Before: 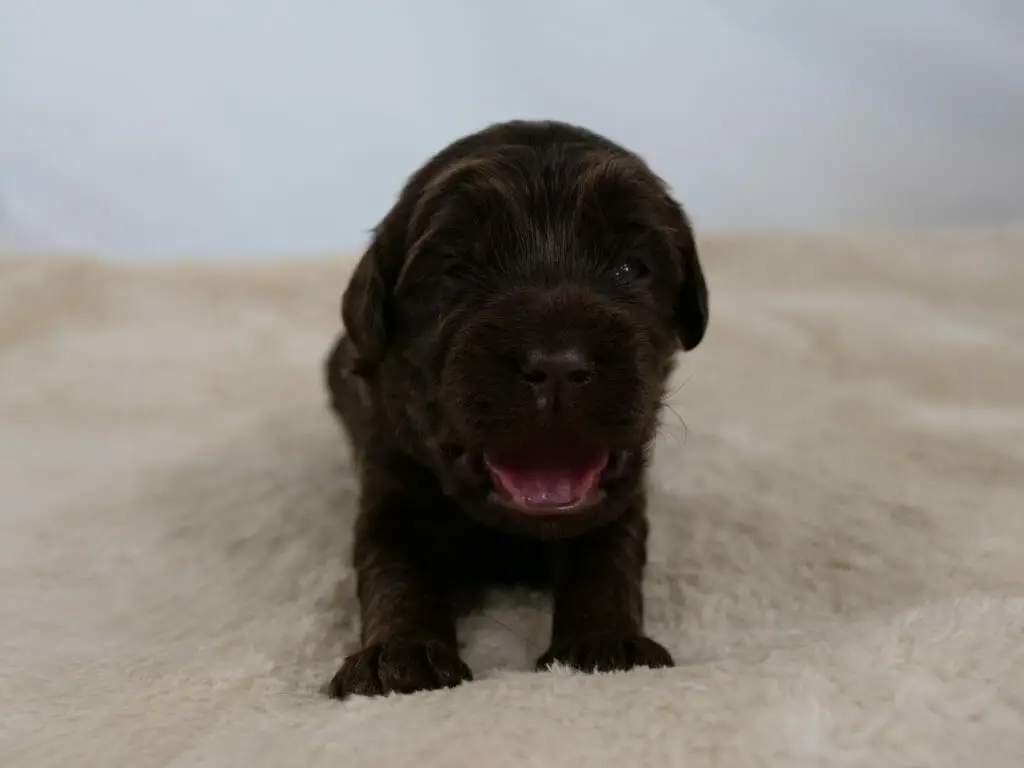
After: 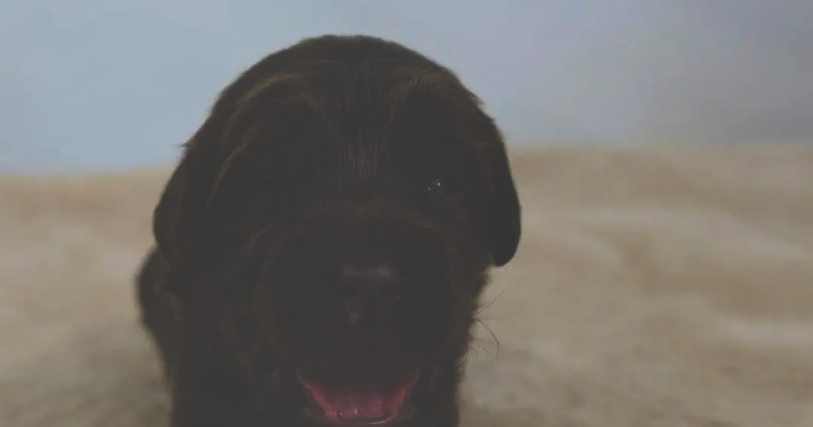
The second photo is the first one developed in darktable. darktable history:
crop: left 18.38%, top 11.092%, right 2.134%, bottom 33.217%
contrast brightness saturation: contrast 0.08, saturation 0.2
rgb curve: curves: ch0 [(0, 0.186) (0.314, 0.284) (0.775, 0.708) (1, 1)], compensate middle gray true, preserve colors none
shadows and highlights: on, module defaults
